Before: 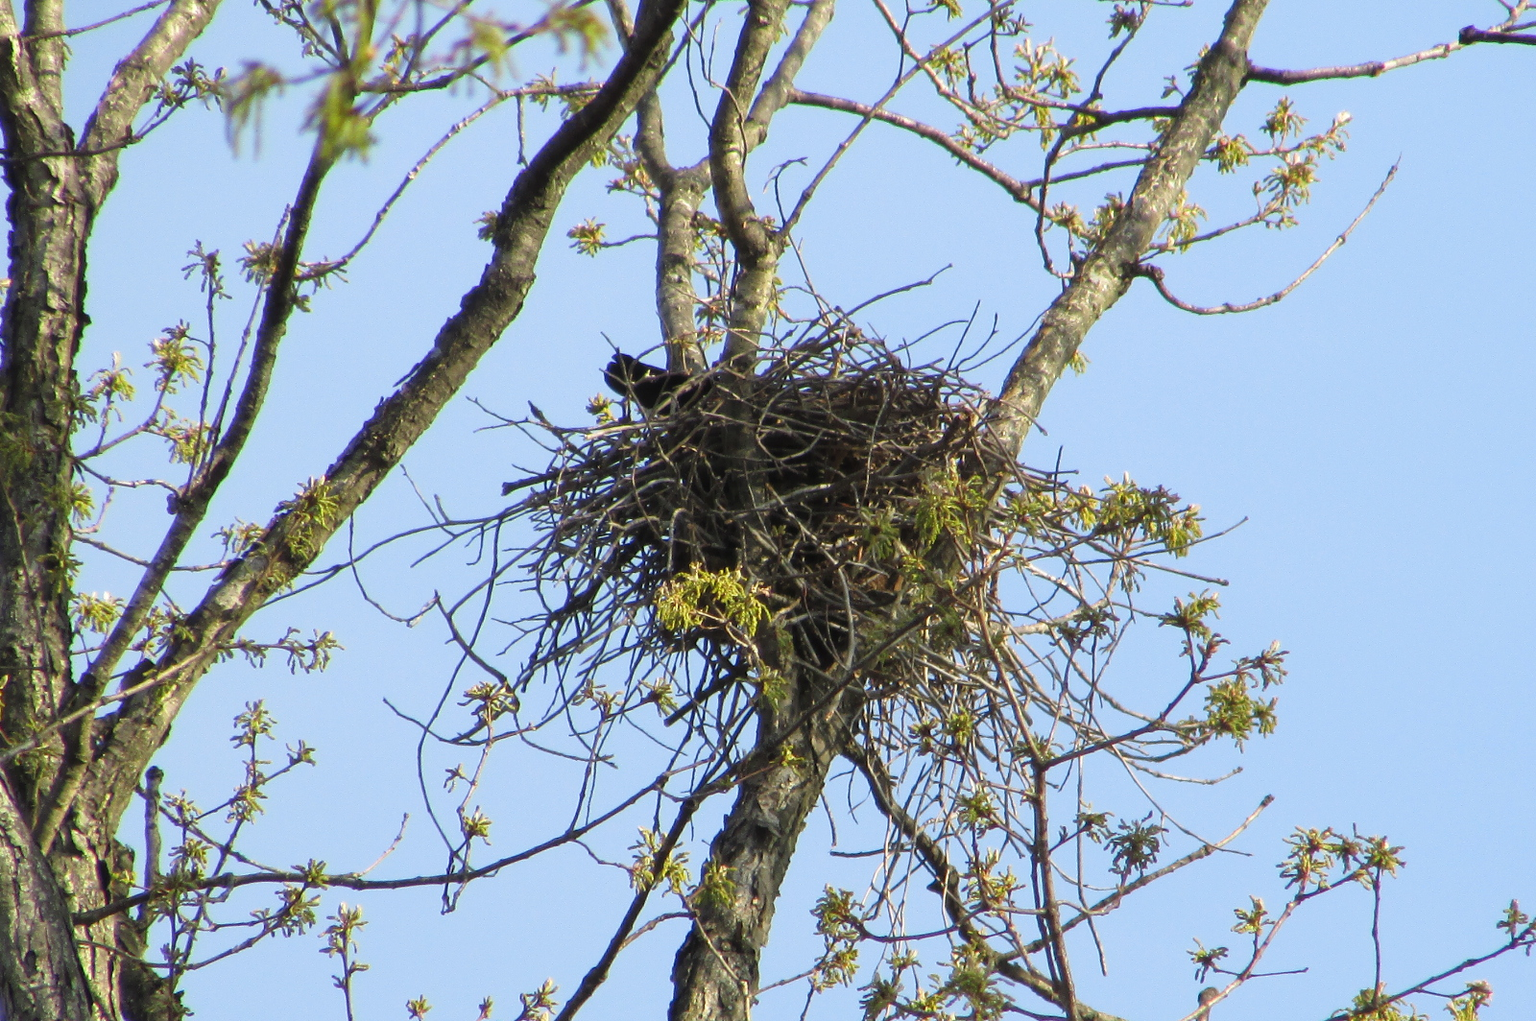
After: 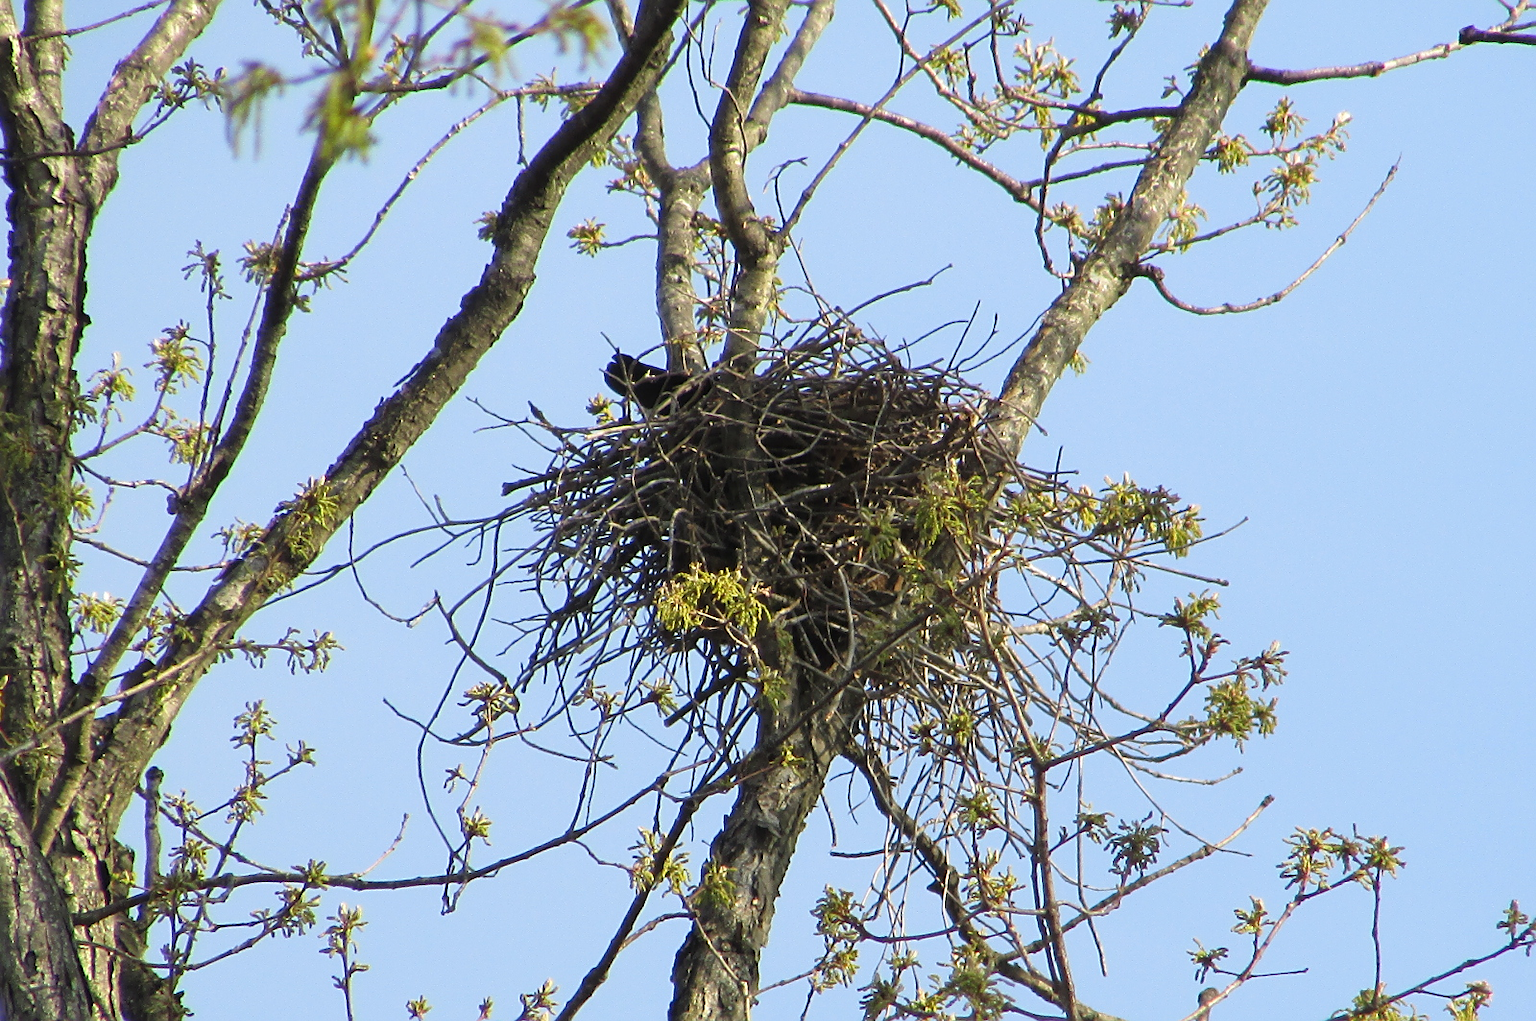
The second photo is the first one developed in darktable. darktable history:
sharpen: on, module defaults
contrast equalizer: octaves 7, y [[0.5 ×4, 0.483, 0.43], [0.5 ×6], [0.5 ×6], [0 ×6], [0 ×6]]
